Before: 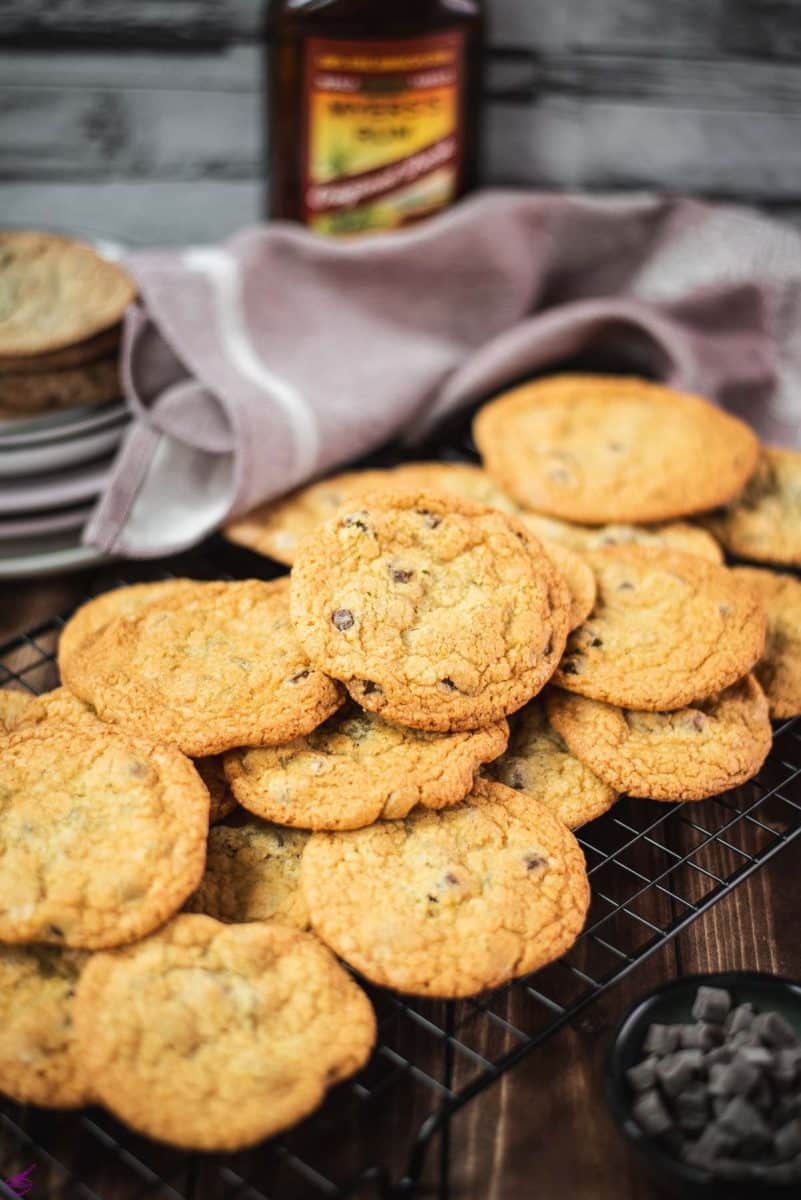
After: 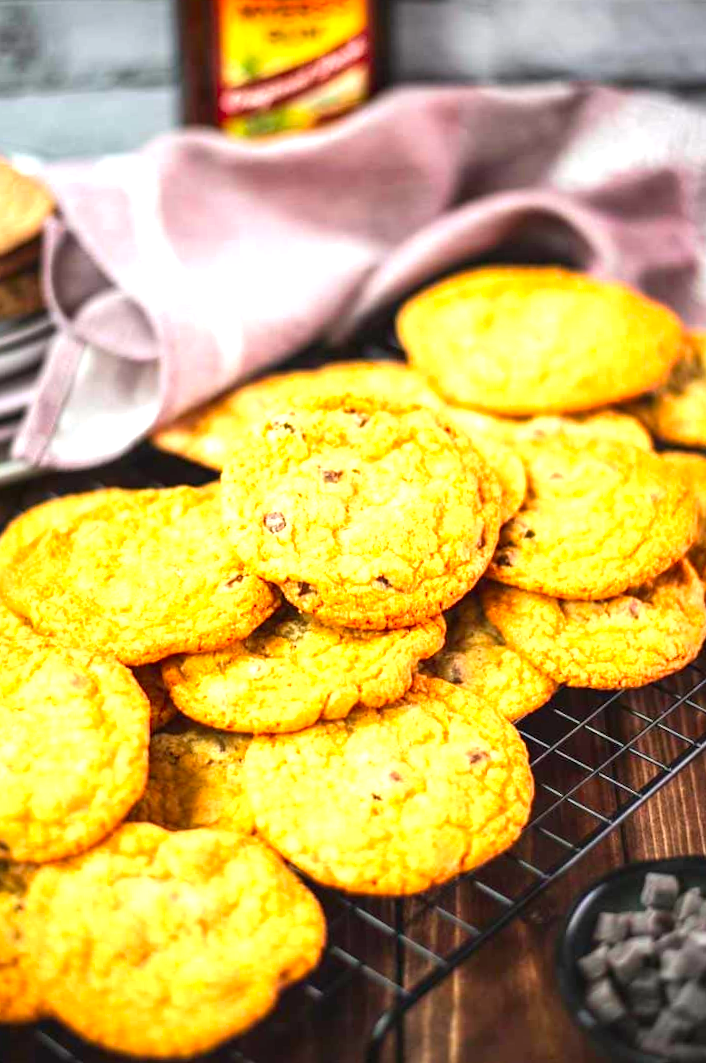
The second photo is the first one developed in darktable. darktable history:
exposure: black level correction 0, exposure 1.095 EV, compensate exposure bias true, compensate highlight preservation false
contrast brightness saturation: saturation 0.498
crop and rotate: angle 2.5°, left 6.075%, top 5.673%
